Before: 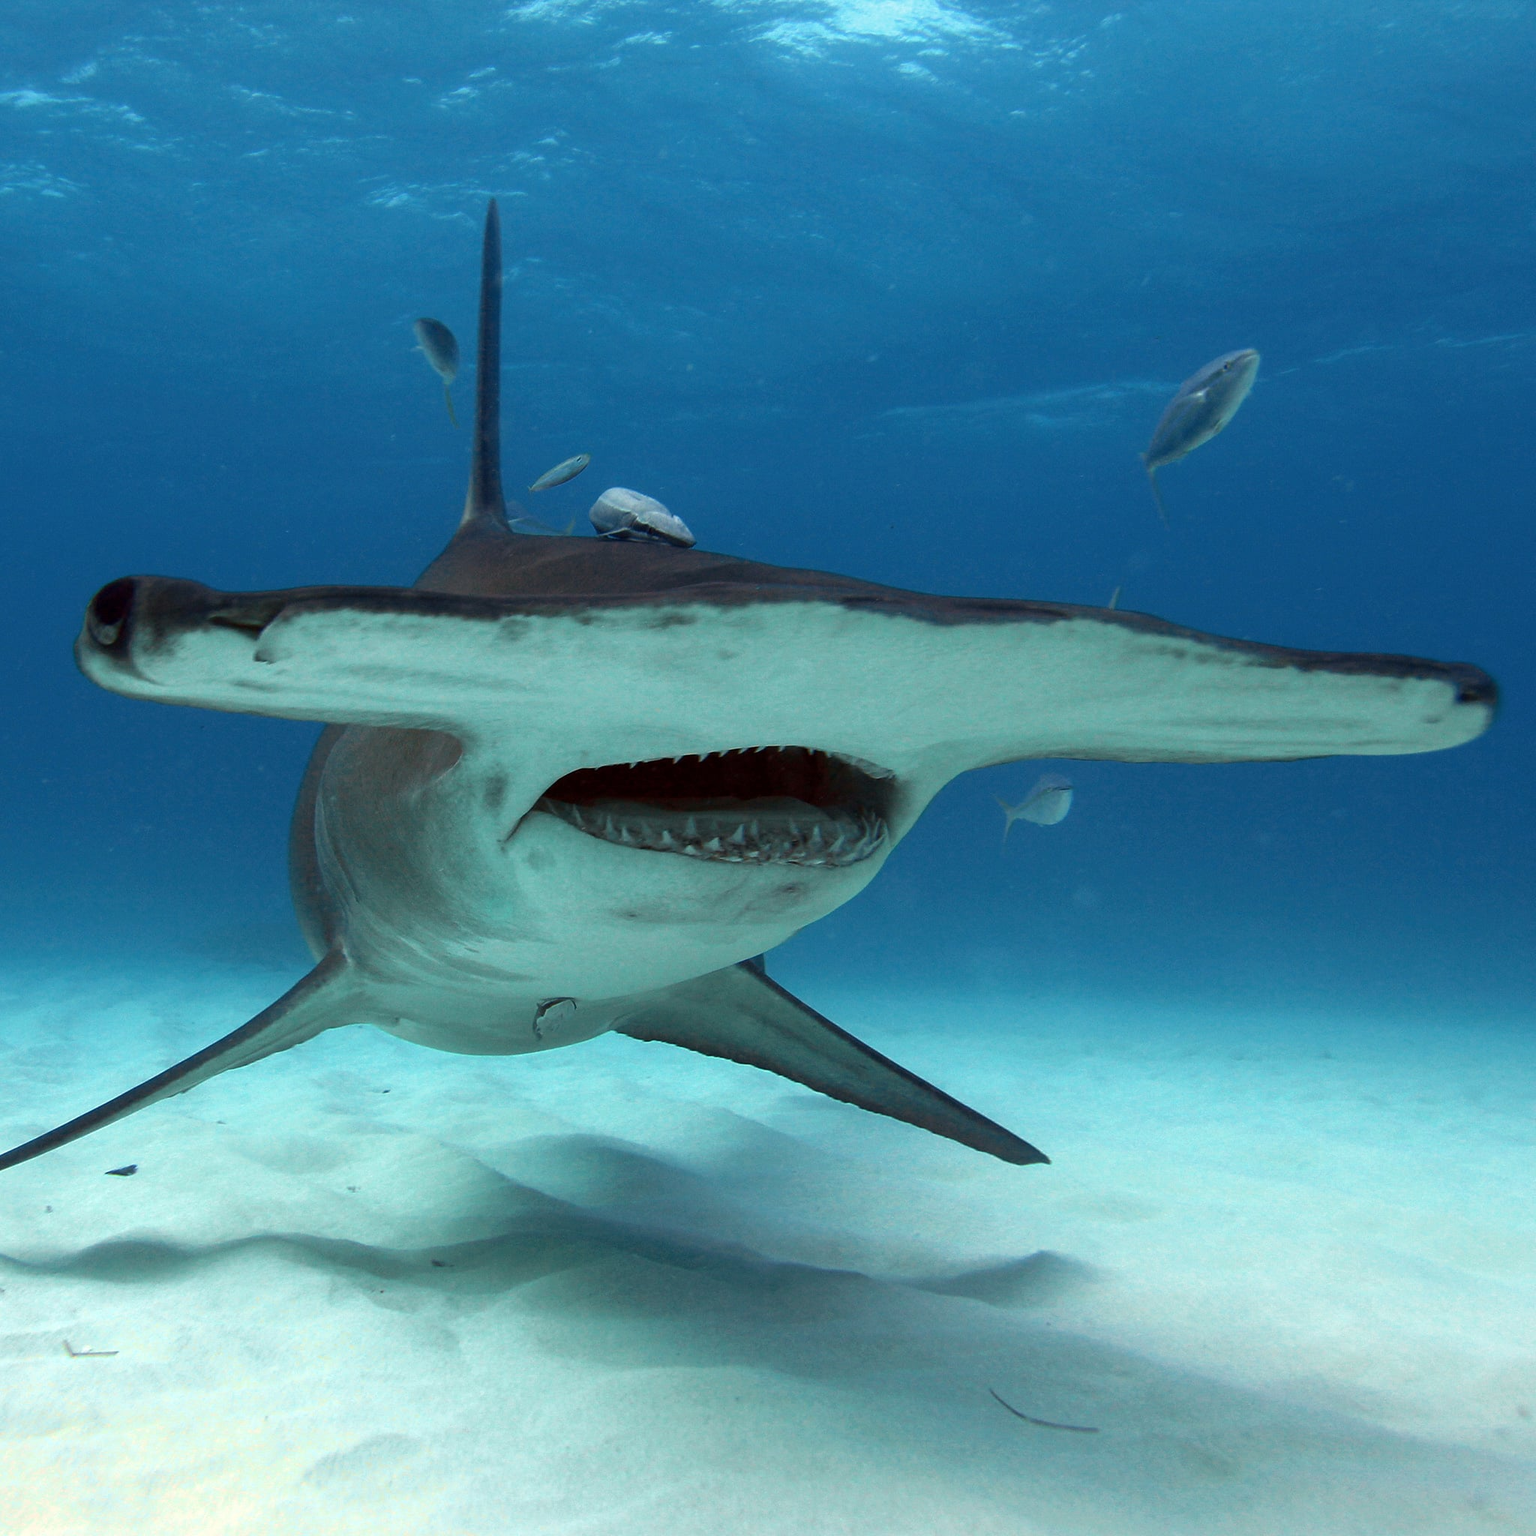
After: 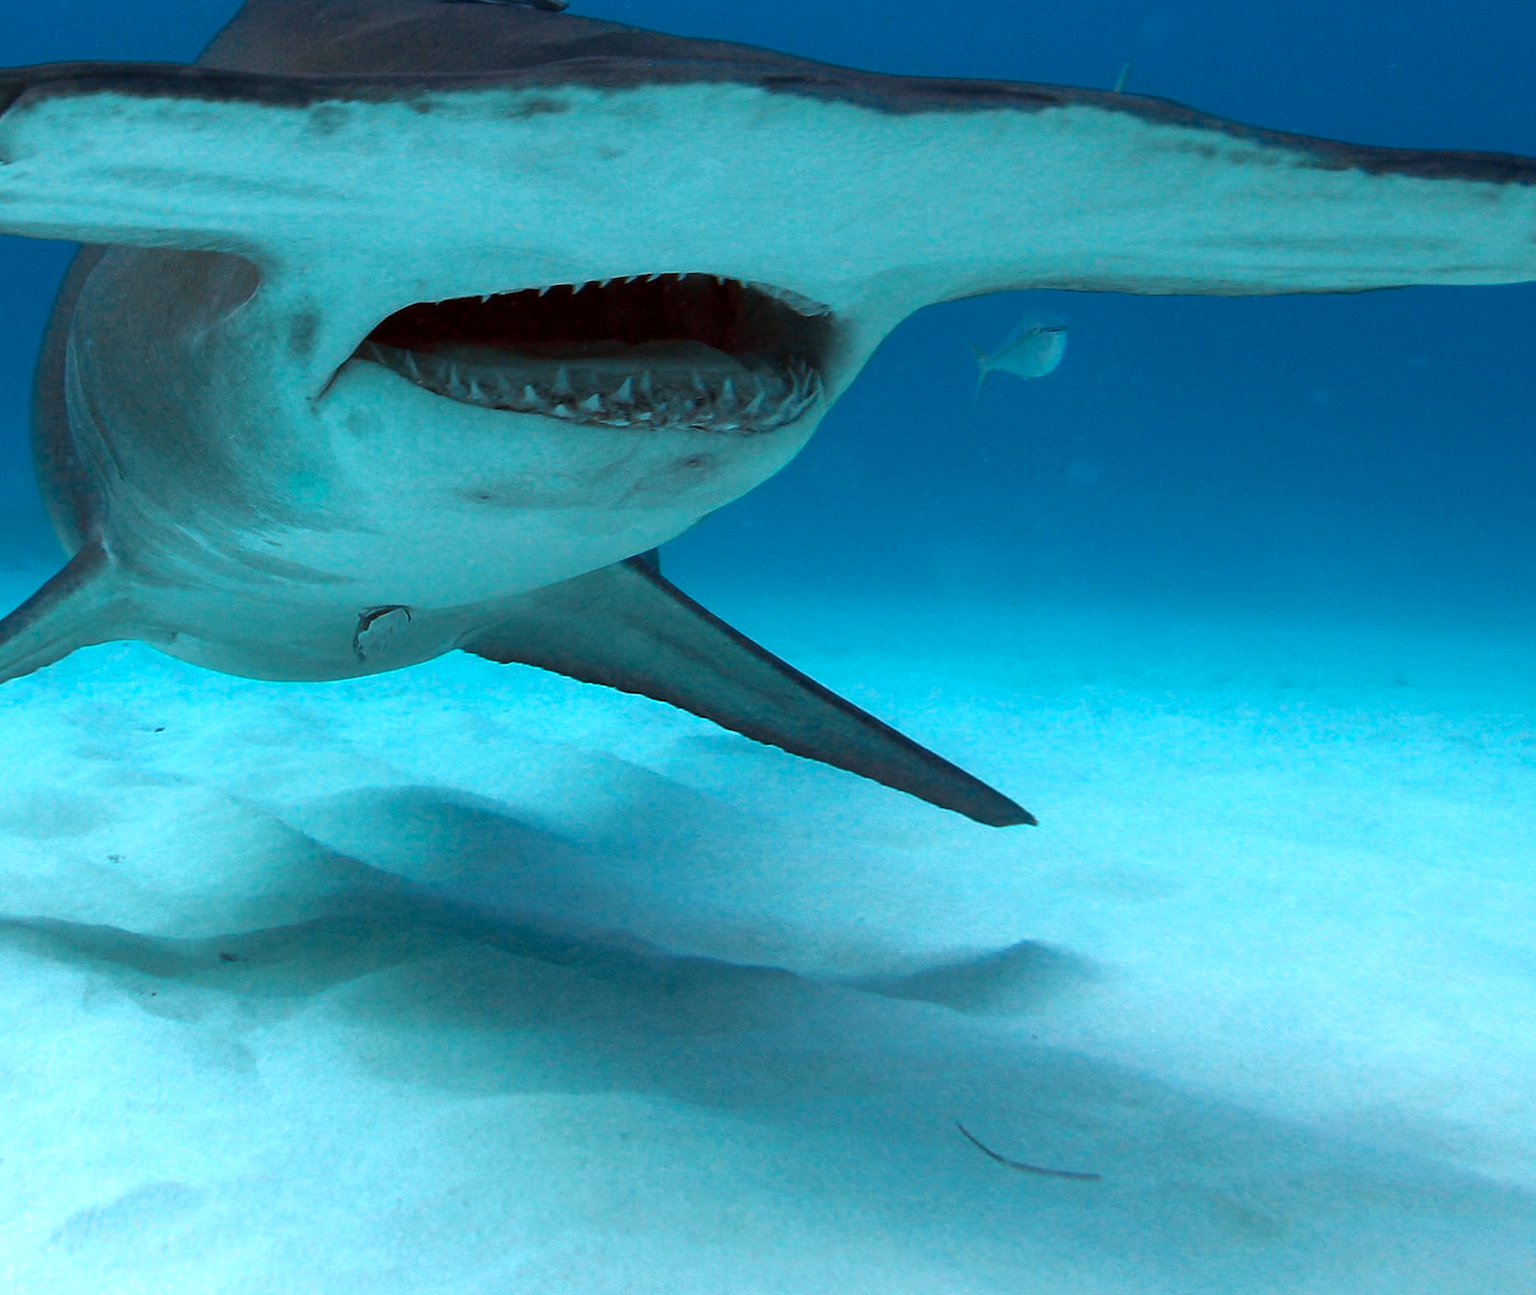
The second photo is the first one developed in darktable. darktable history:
crop and rotate: left 17.299%, top 35.115%, right 7.015%, bottom 1.024%
color correction: highlights a* -10.69, highlights b* -19.19
